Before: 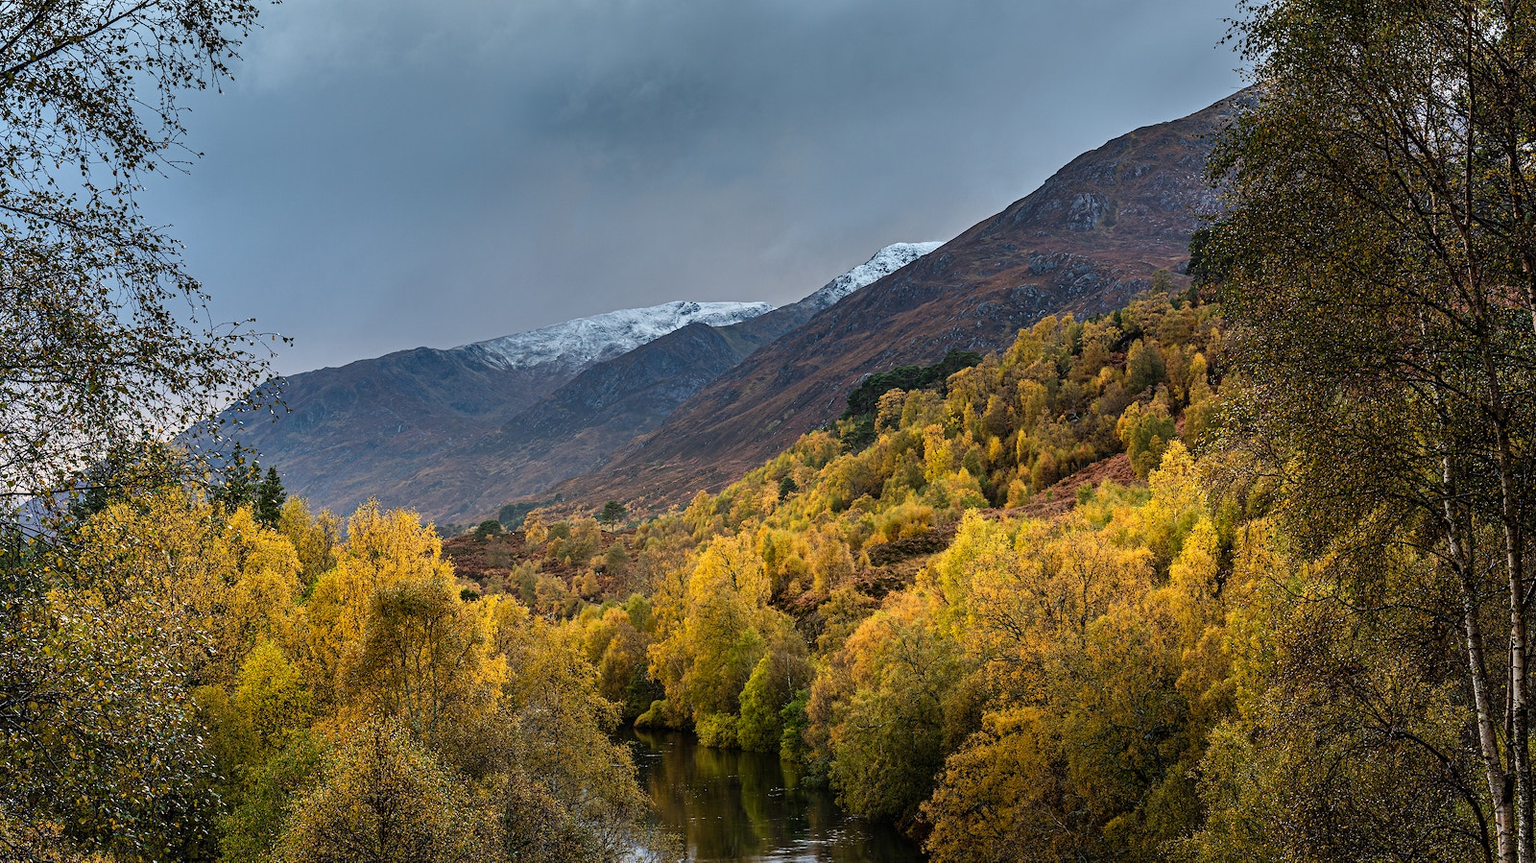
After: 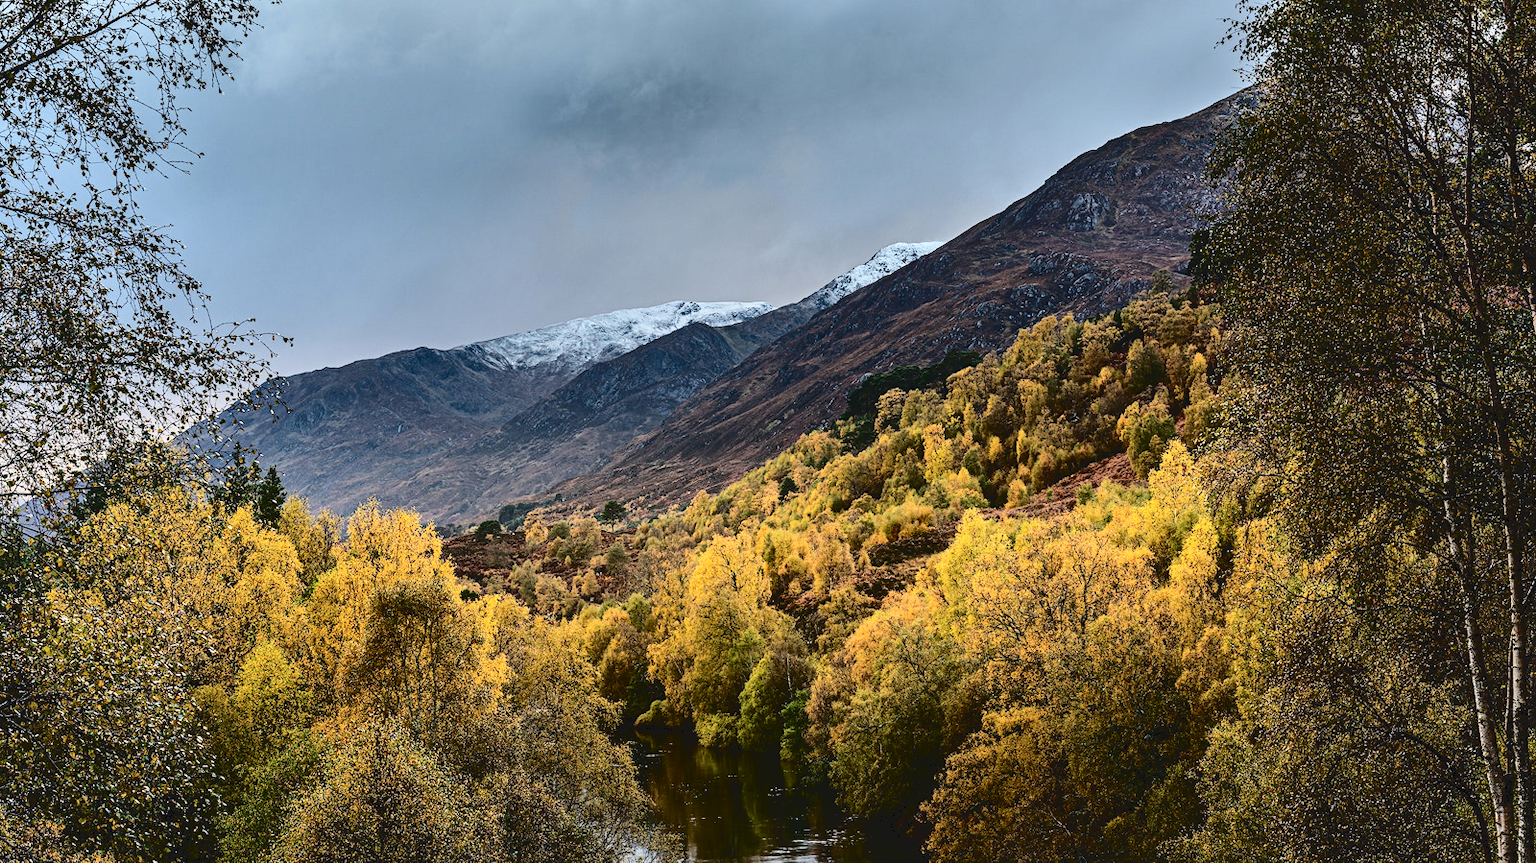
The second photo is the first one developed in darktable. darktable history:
local contrast: mode bilateral grid, contrast 20, coarseness 50, detail 120%, midtone range 0.2
tone curve: curves: ch0 [(0, 0) (0.003, 0.084) (0.011, 0.084) (0.025, 0.084) (0.044, 0.084) (0.069, 0.085) (0.1, 0.09) (0.136, 0.1) (0.177, 0.119) (0.224, 0.144) (0.277, 0.205) (0.335, 0.298) (0.399, 0.417) (0.468, 0.525) (0.543, 0.631) (0.623, 0.72) (0.709, 0.8) (0.801, 0.867) (0.898, 0.934) (1, 1)], color space Lab, independent channels, preserve colors none
